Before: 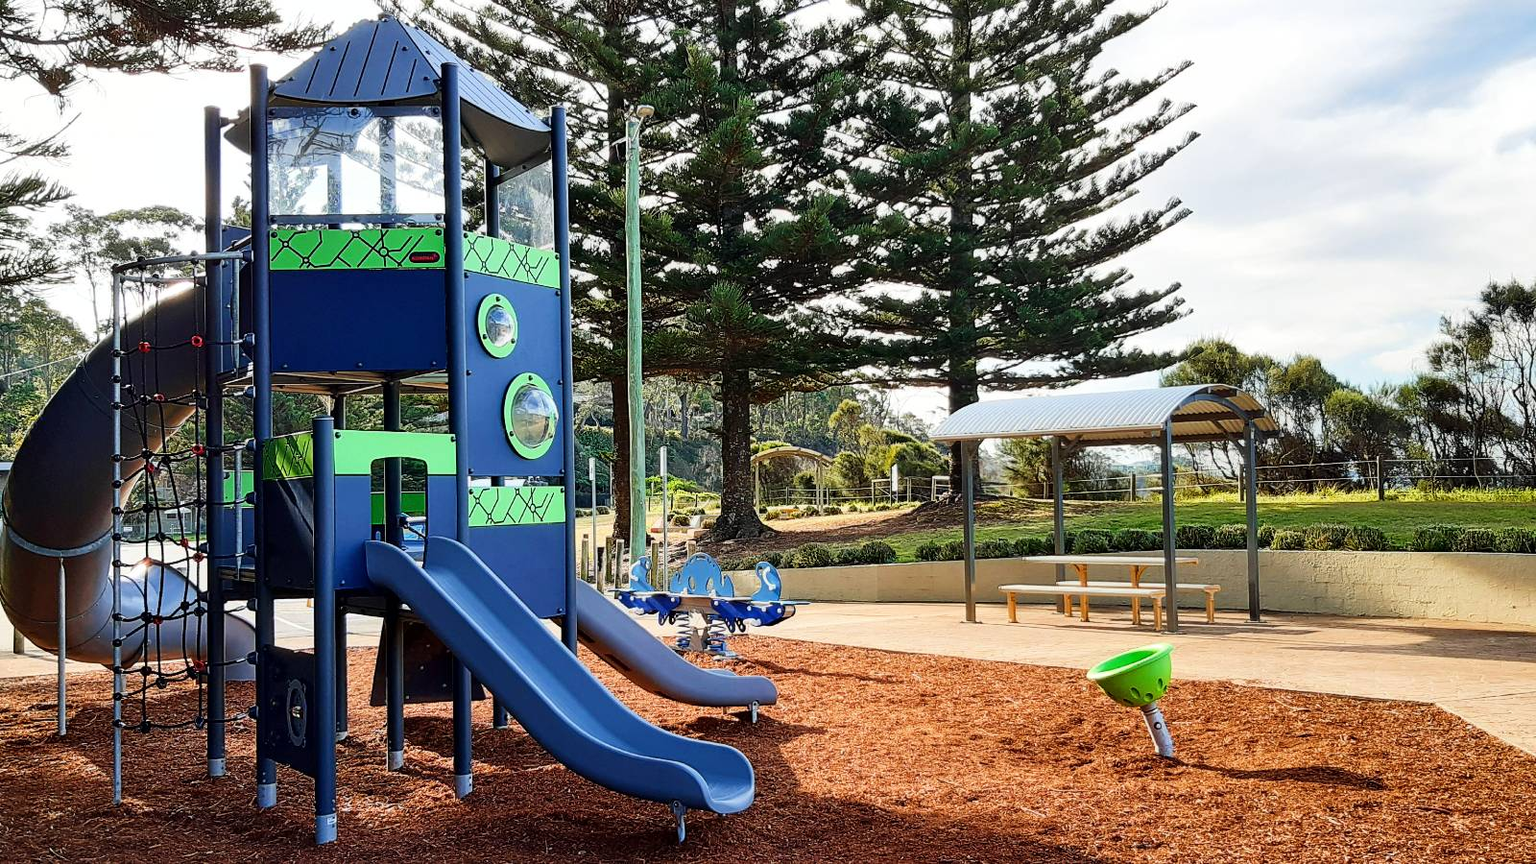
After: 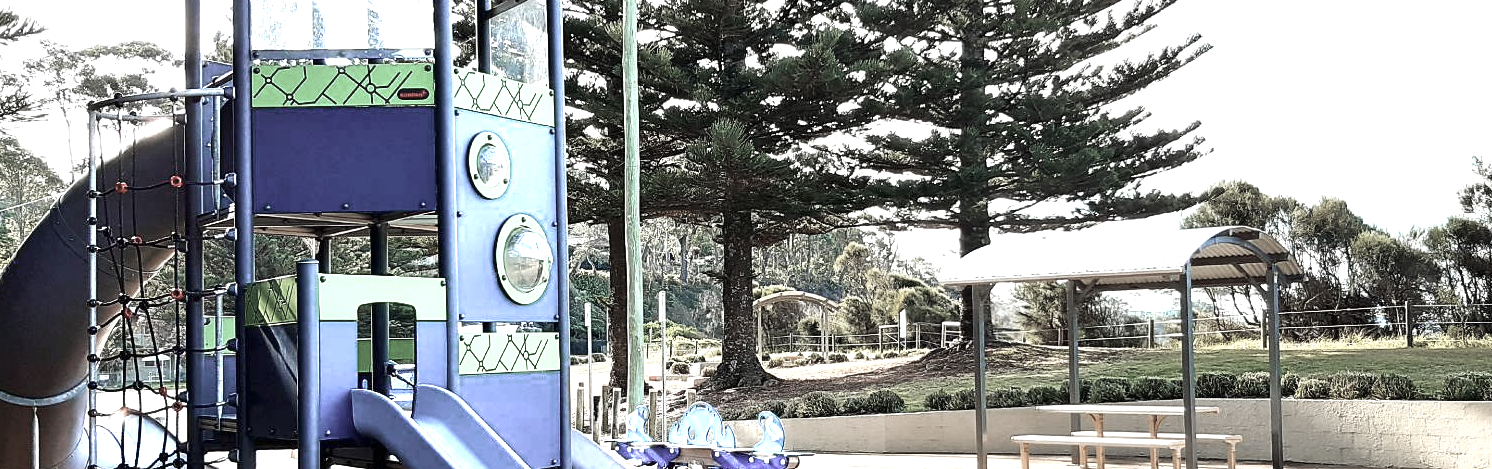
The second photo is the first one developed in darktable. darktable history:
exposure: exposure 0.941 EV, compensate exposure bias true, compensate highlight preservation false
crop: left 1.852%, top 19.443%, right 4.836%, bottom 28.347%
color zones: curves: ch0 [(0, 0.613) (0.01, 0.613) (0.245, 0.448) (0.498, 0.529) (0.642, 0.665) (0.879, 0.777) (0.99, 0.613)]; ch1 [(0, 0.272) (0.219, 0.127) (0.724, 0.346)]
